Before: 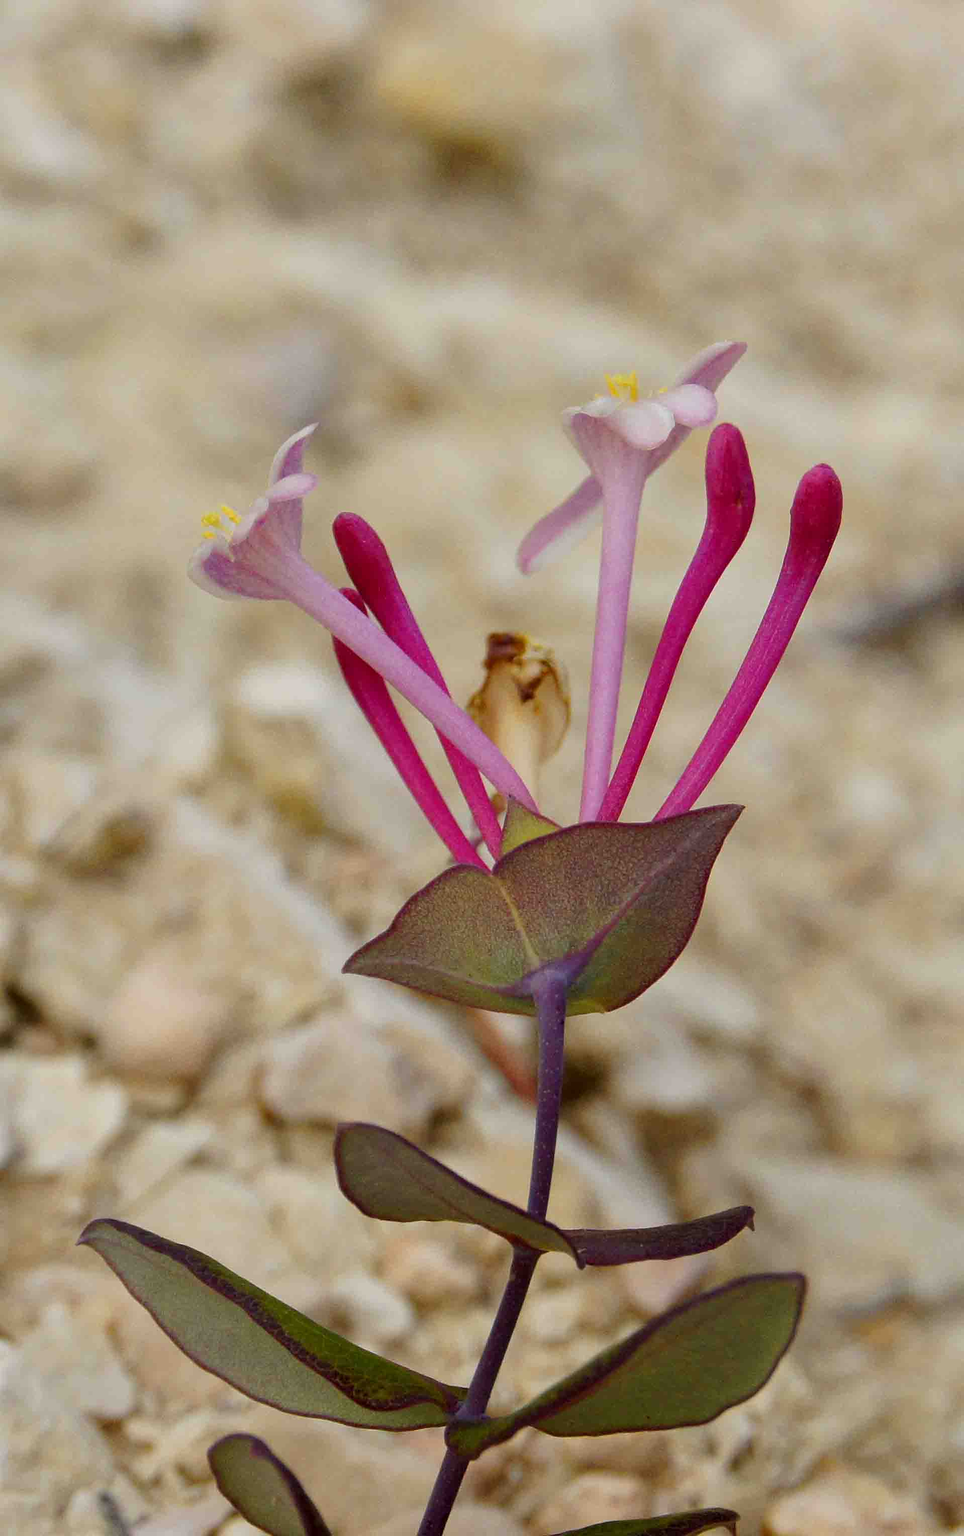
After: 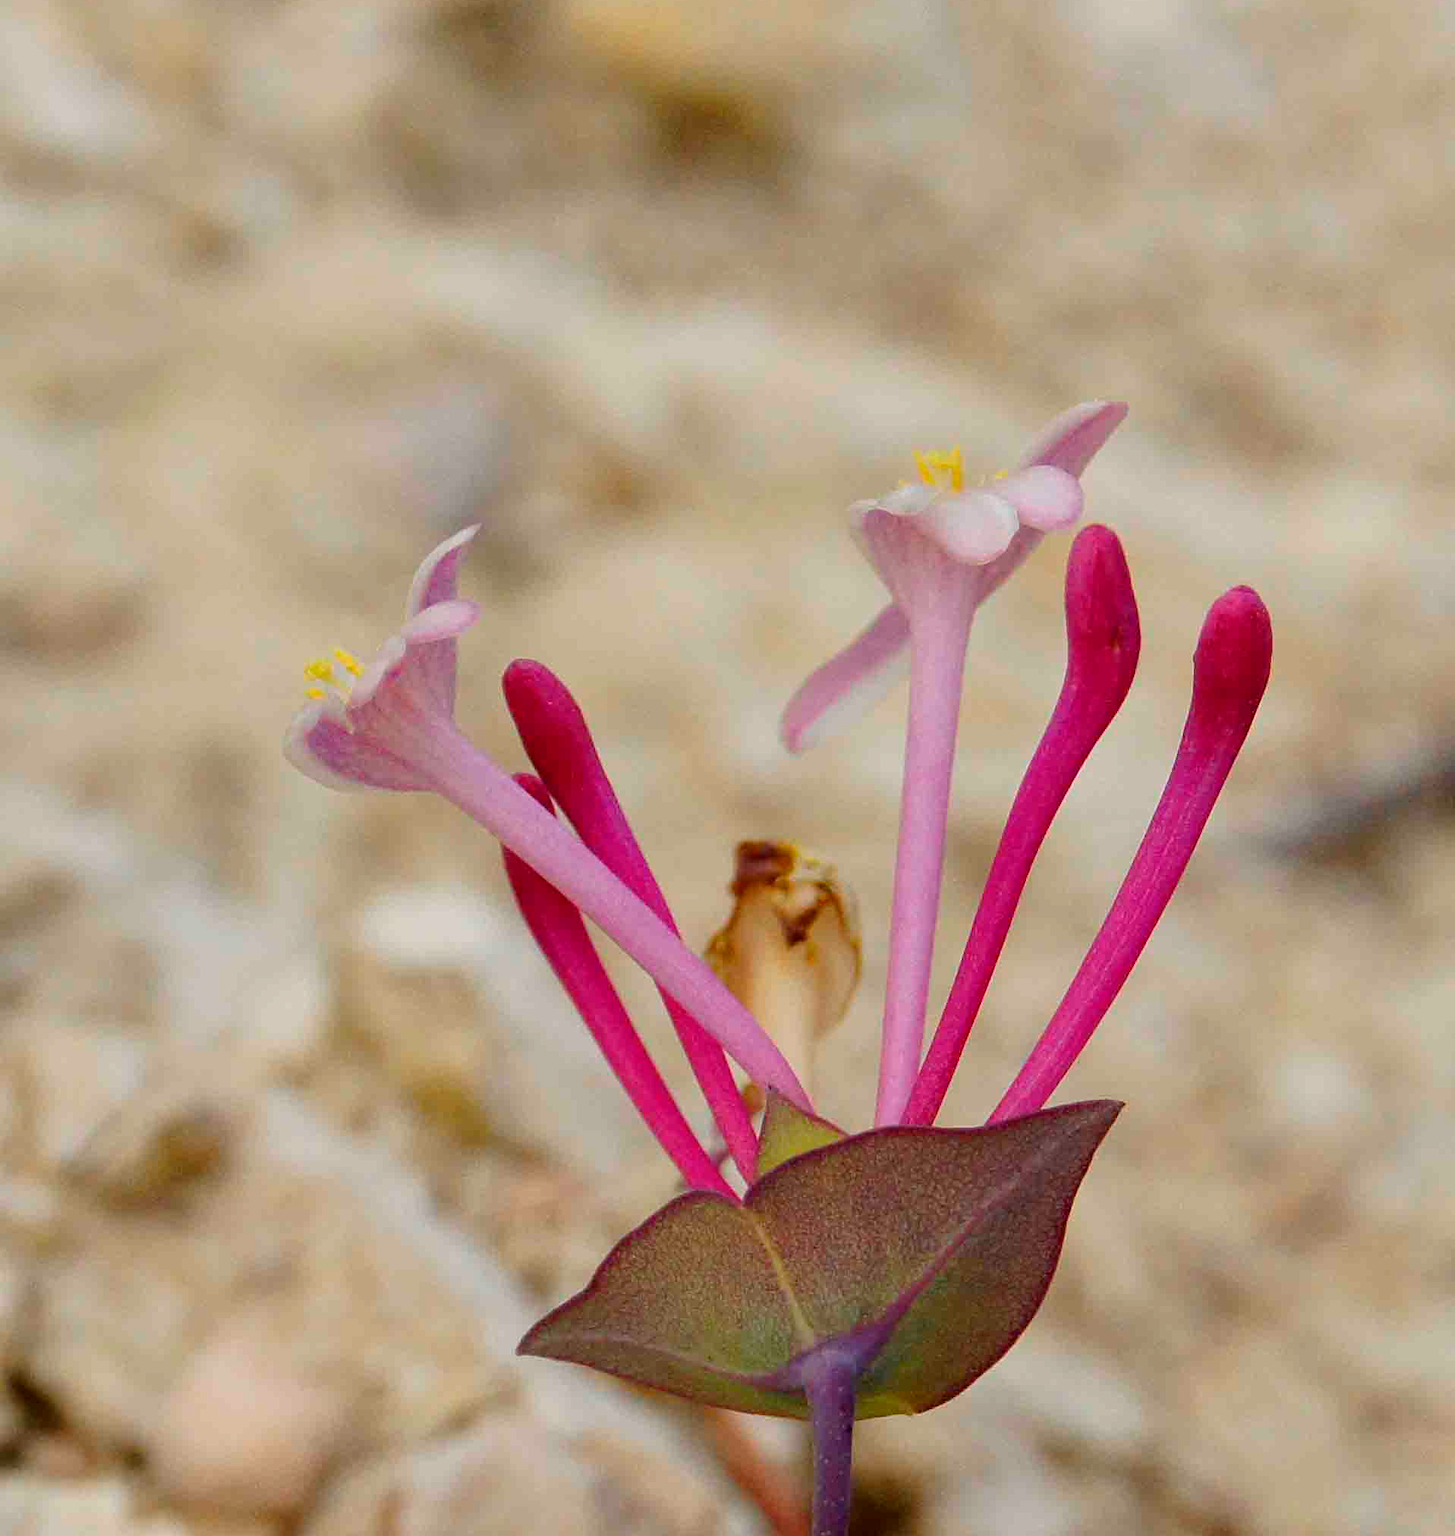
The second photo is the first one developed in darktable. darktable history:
crop and rotate: top 4.973%, bottom 28.769%
